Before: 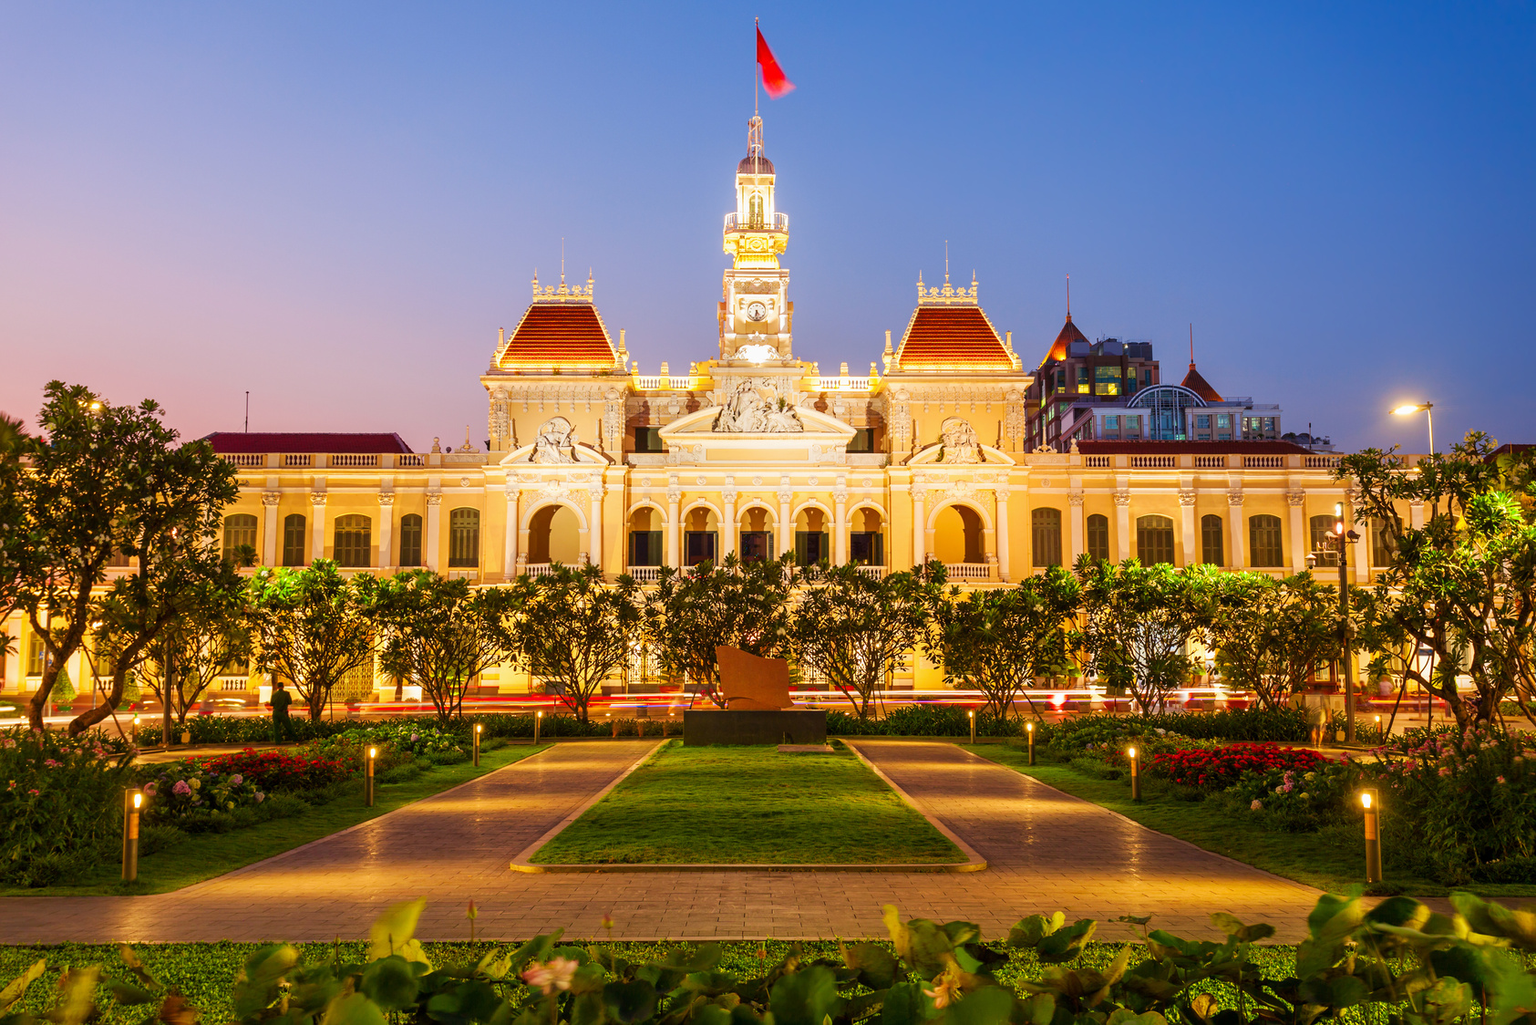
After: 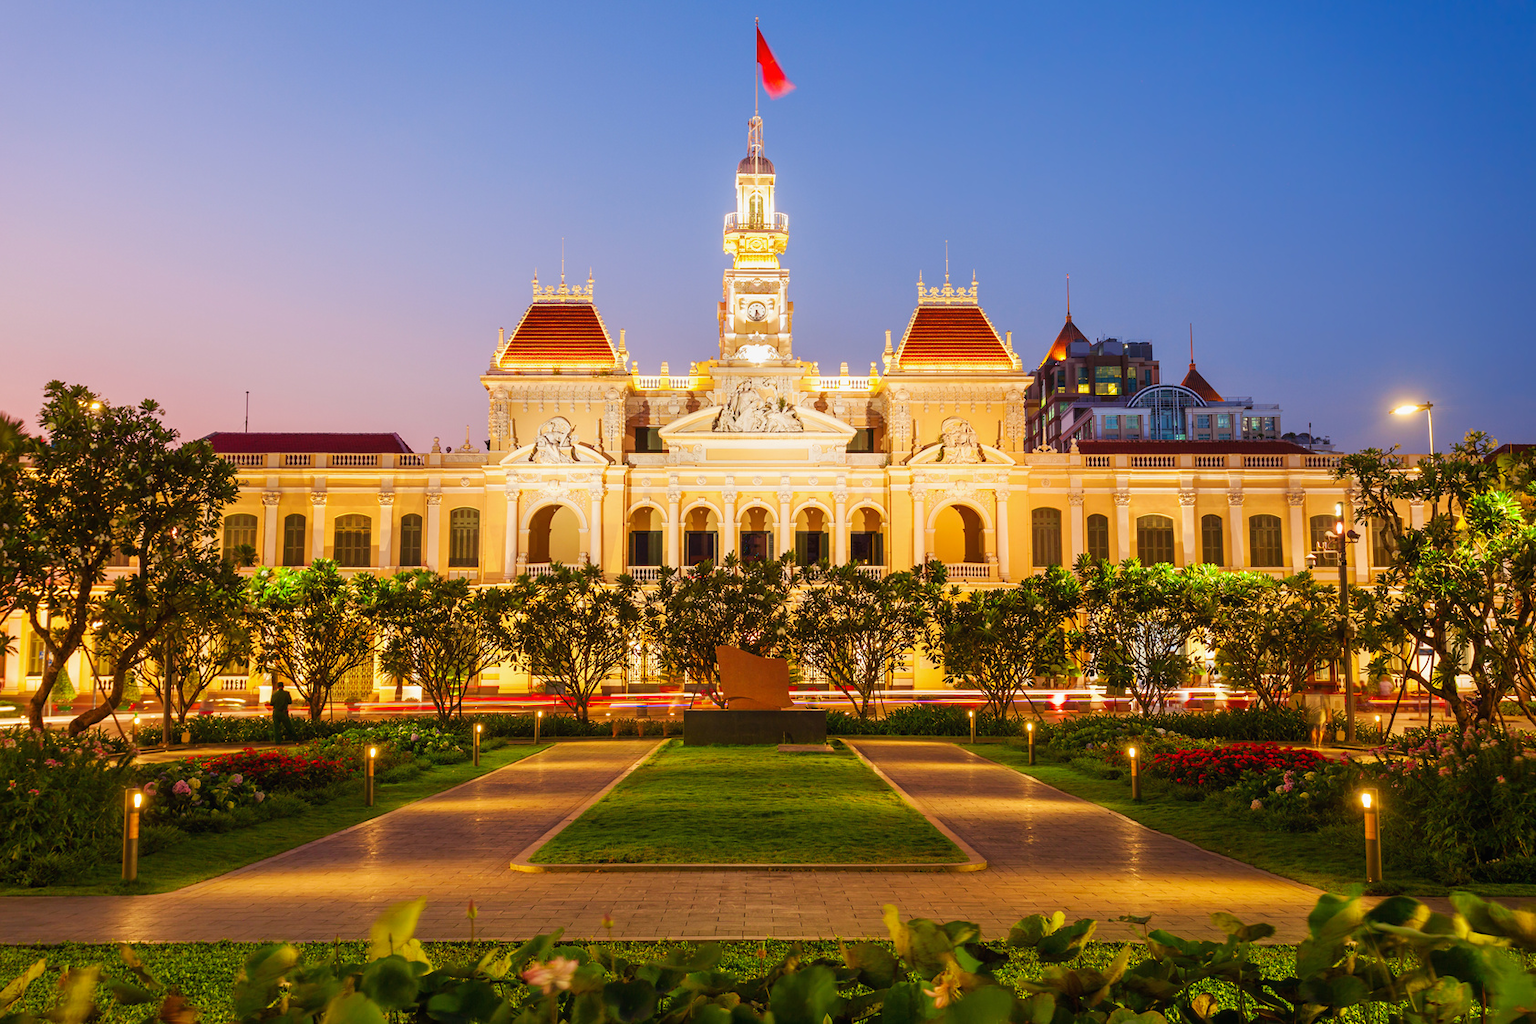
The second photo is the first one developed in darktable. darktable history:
local contrast: mode bilateral grid, contrast 100, coarseness 100, detail 90%, midtone range 0.2
